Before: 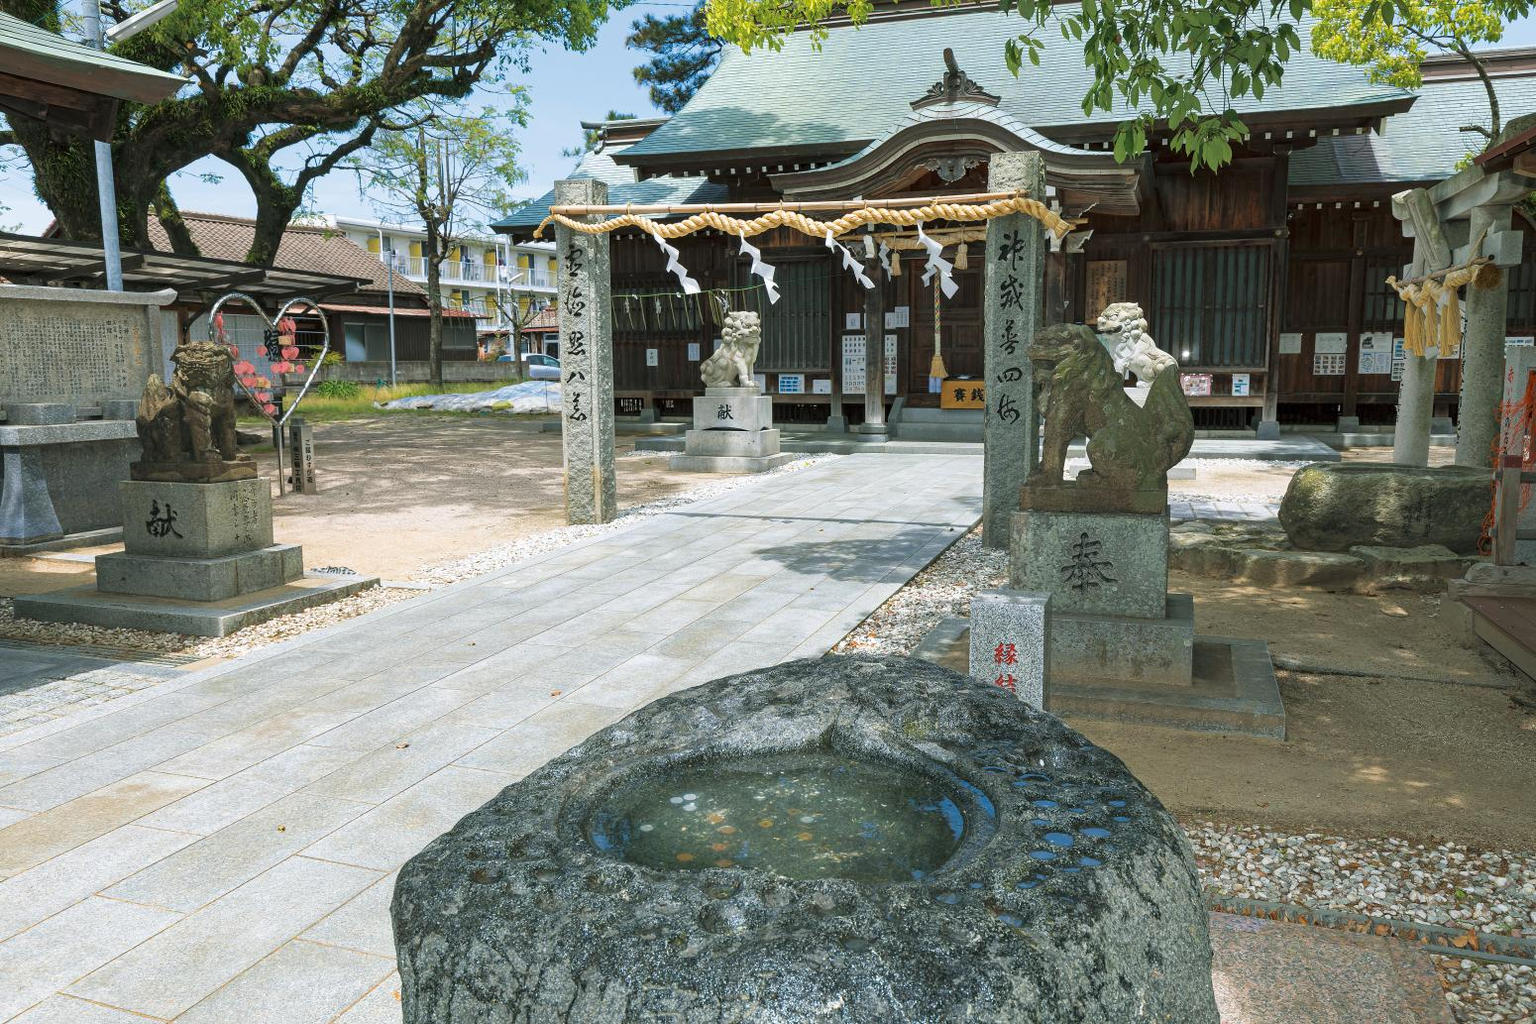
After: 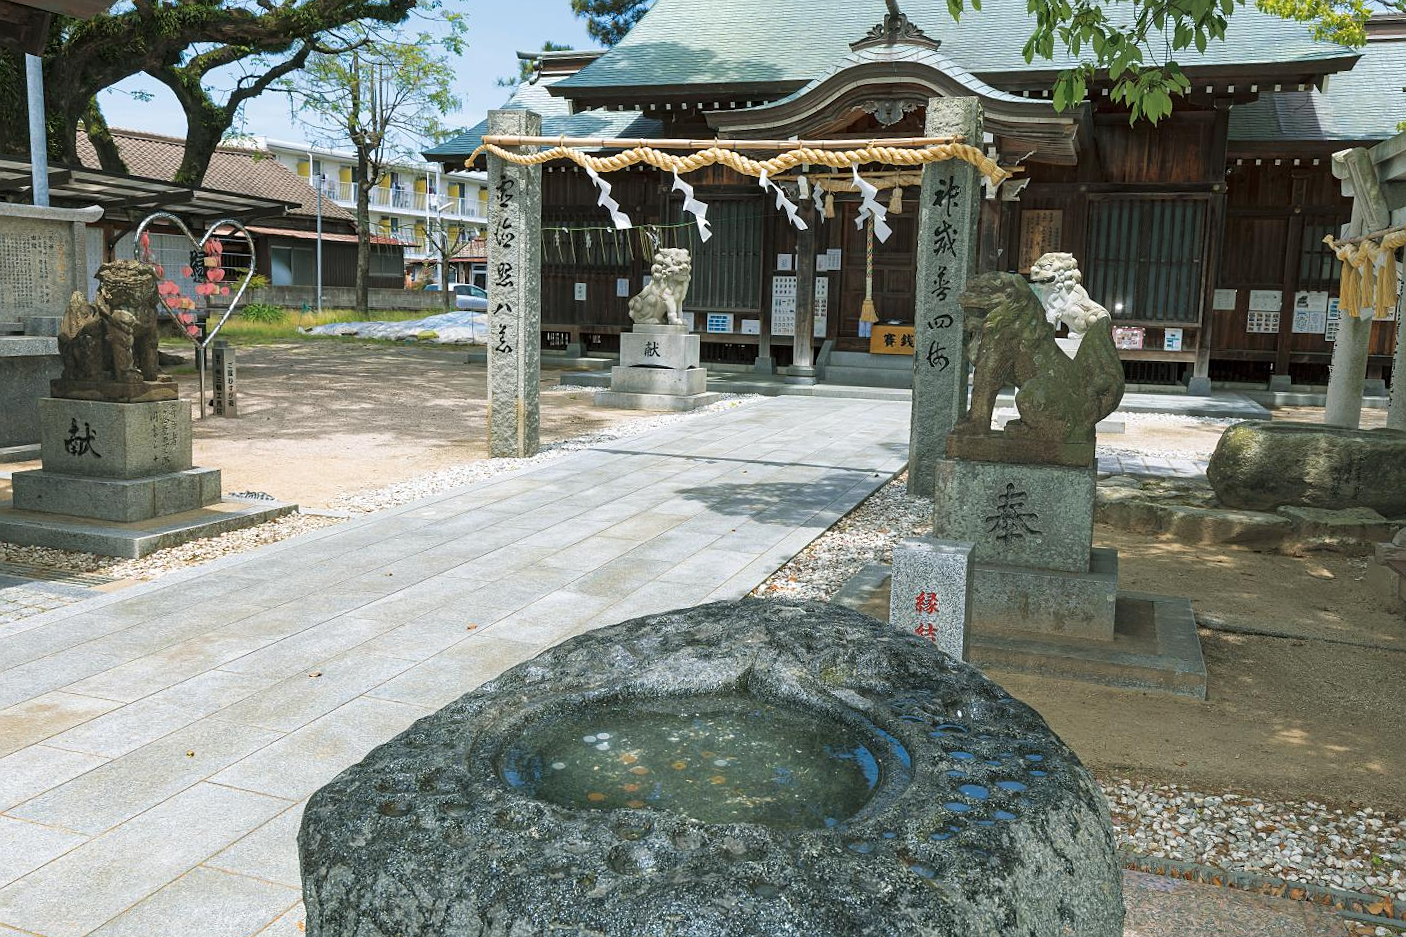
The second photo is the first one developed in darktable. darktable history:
crop and rotate: angle -1.96°, left 3.097%, top 4.154%, right 1.586%, bottom 0.529%
sharpen: radius 1.272, amount 0.305, threshold 0
